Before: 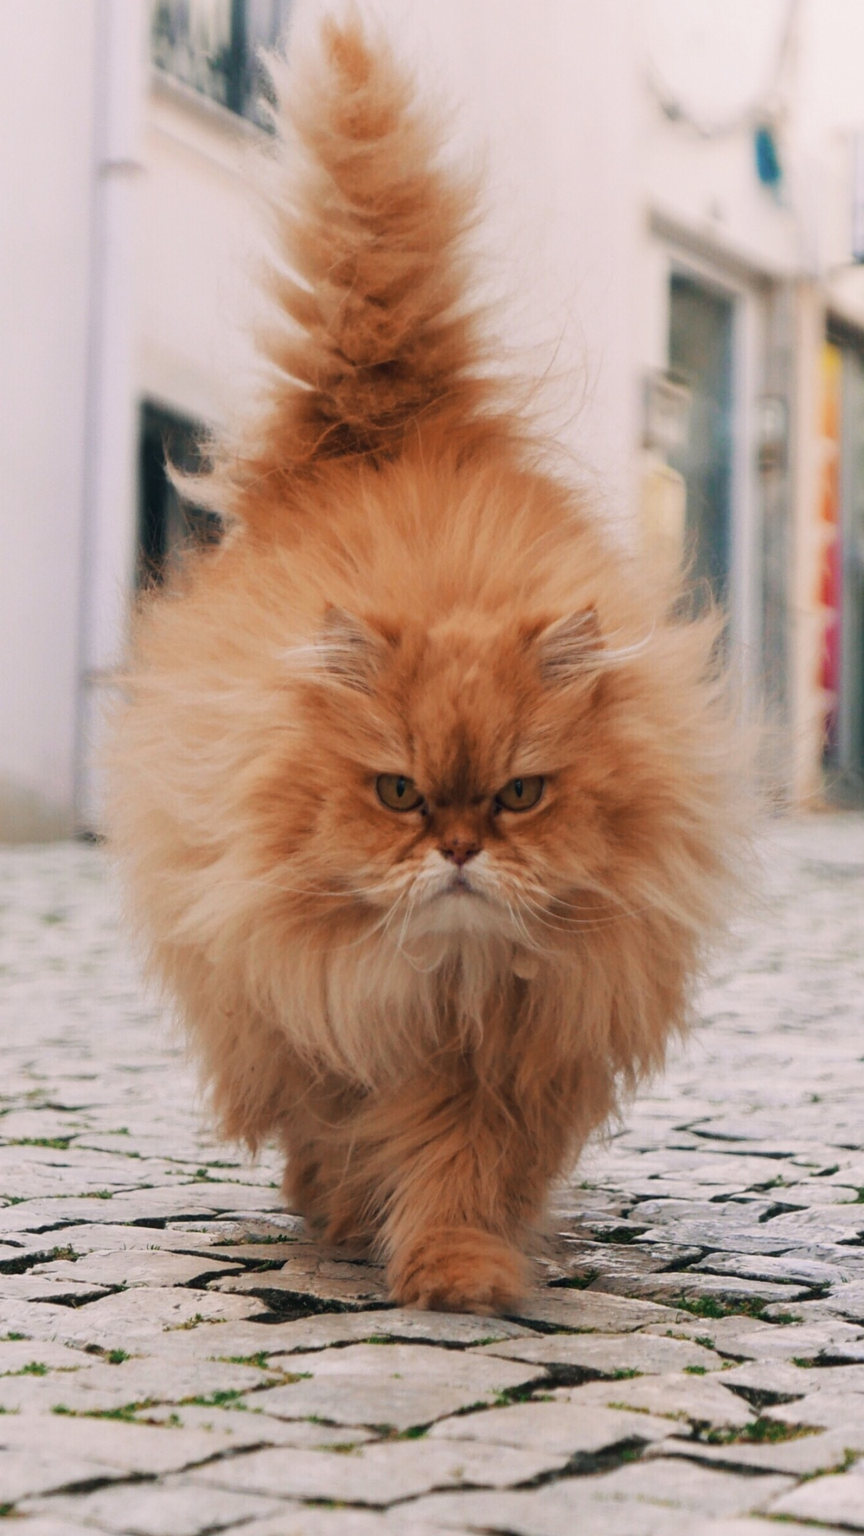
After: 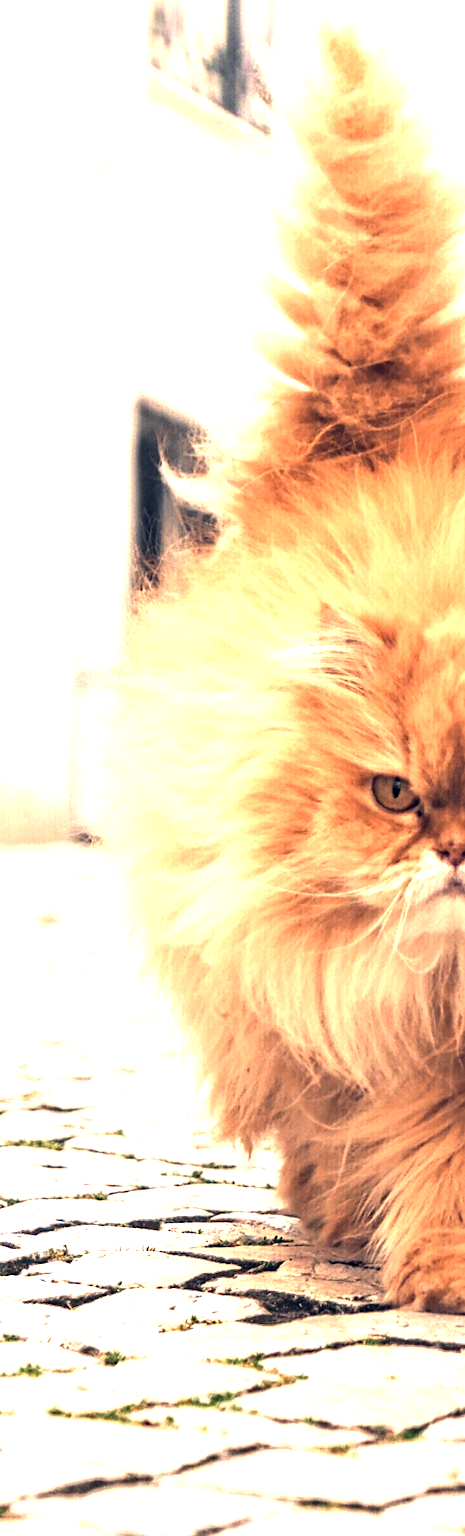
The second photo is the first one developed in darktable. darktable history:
contrast equalizer: octaves 7, y [[0.506, 0.531, 0.562, 0.606, 0.638, 0.669], [0.5 ×6], [0.5 ×6], [0 ×6], [0 ×6]]
crop: left 0.587%, right 45.588%, bottom 0.086%
color correction: highlights a* 19.59, highlights b* 27.49, shadows a* 3.46, shadows b* -17.28, saturation 0.73
exposure: black level correction 0, exposure 1.9 EV, compensate highlight preservation false
